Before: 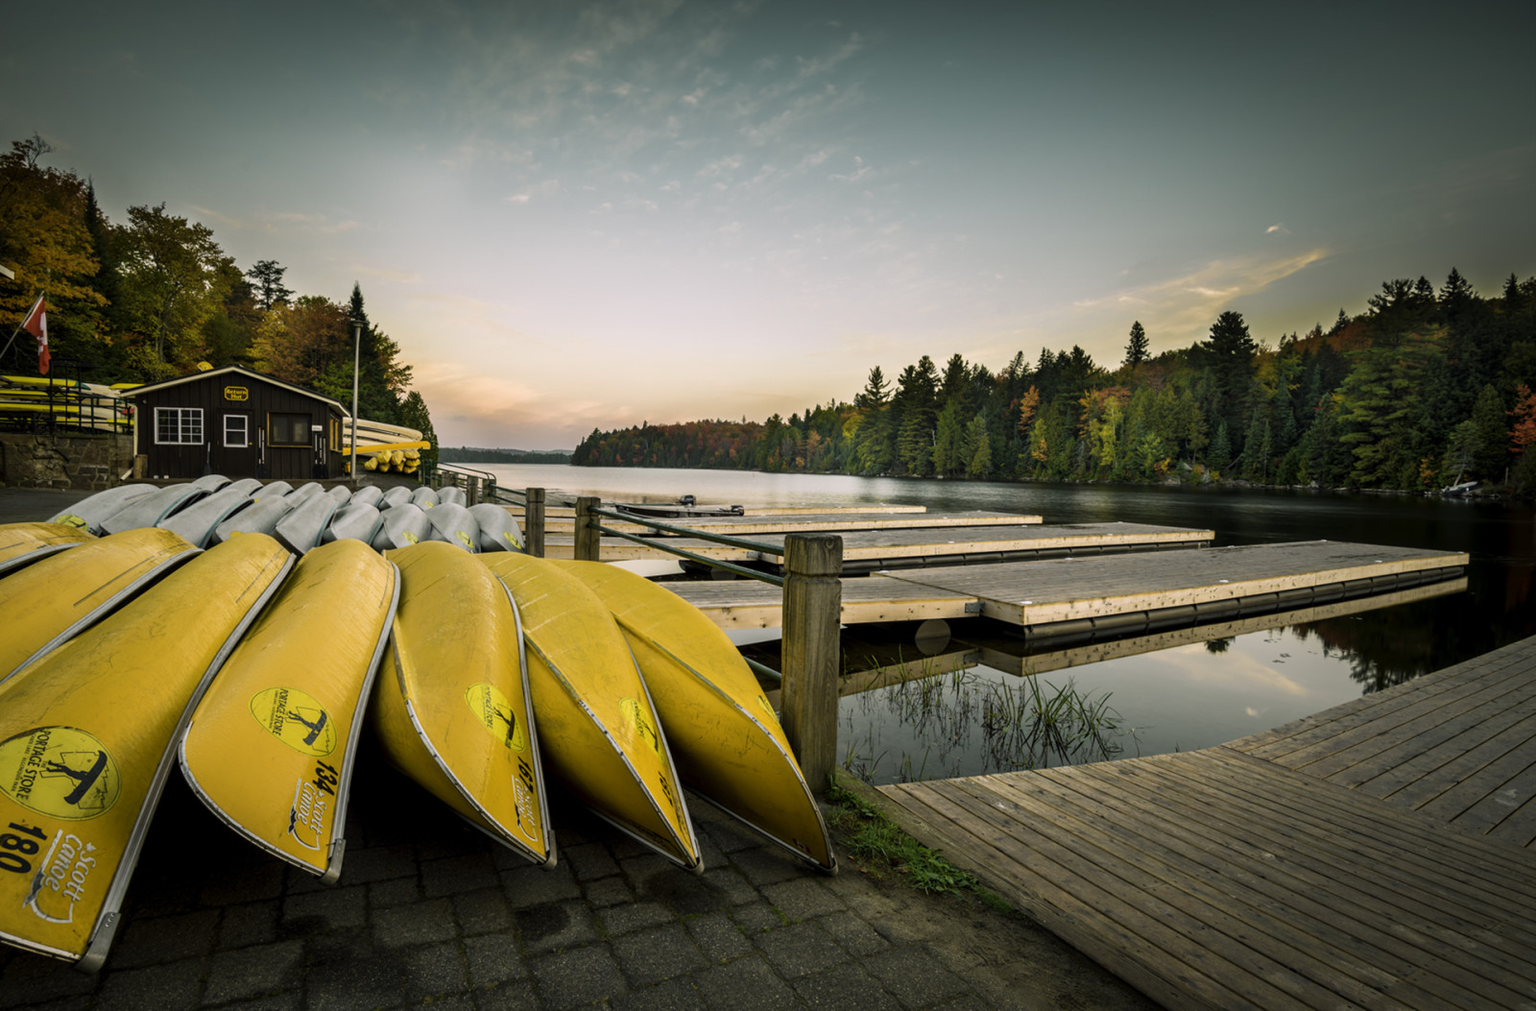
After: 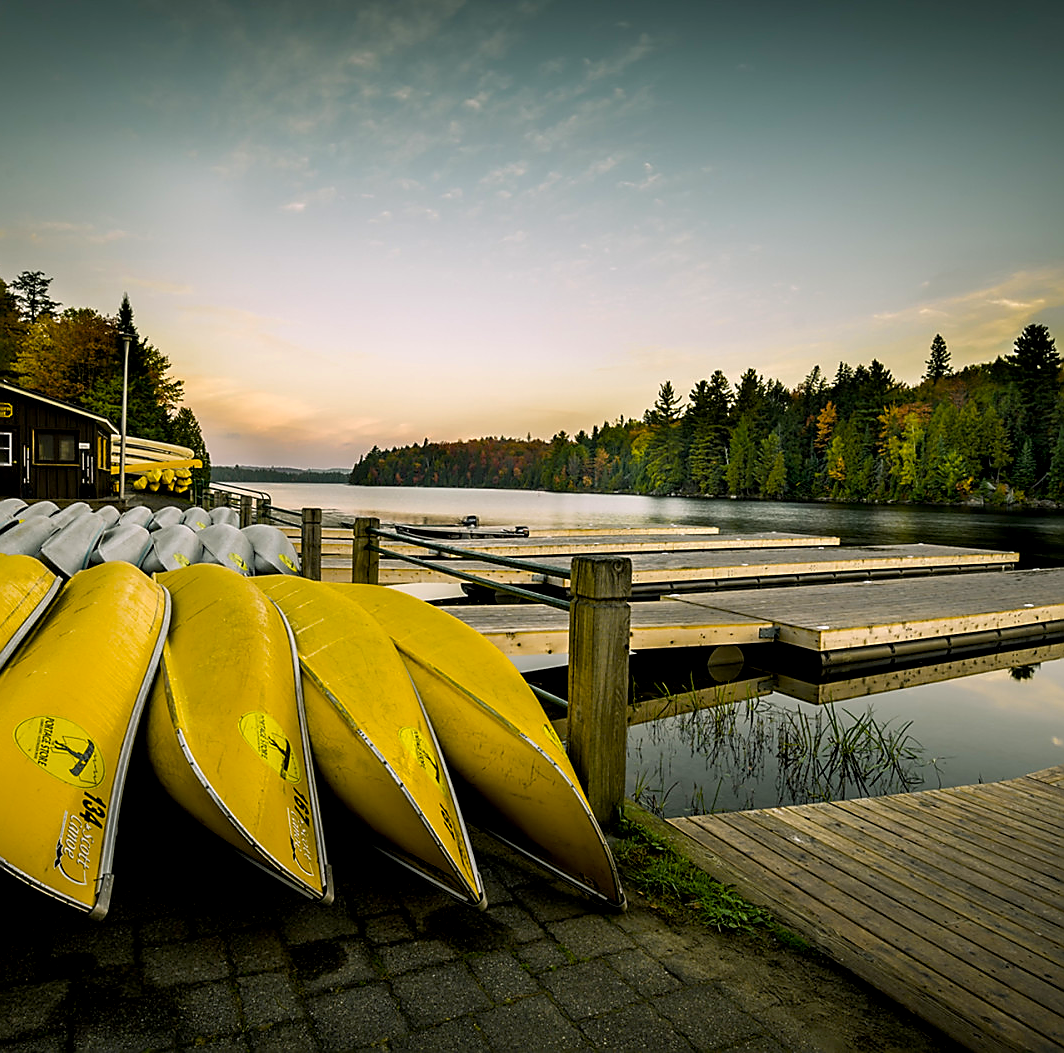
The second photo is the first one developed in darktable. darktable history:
crop and rotate: left 15.396%, right 18.048%
exposure: black level correction 0.007, exposure 0.096 EV, compensate highlight preservation false
color balance rgb: perceptual saturation grading › global saturation 30.872%, global vibrance 9.189%
sharpen: radius 1.398, amount 1.25, threshold 0.834
